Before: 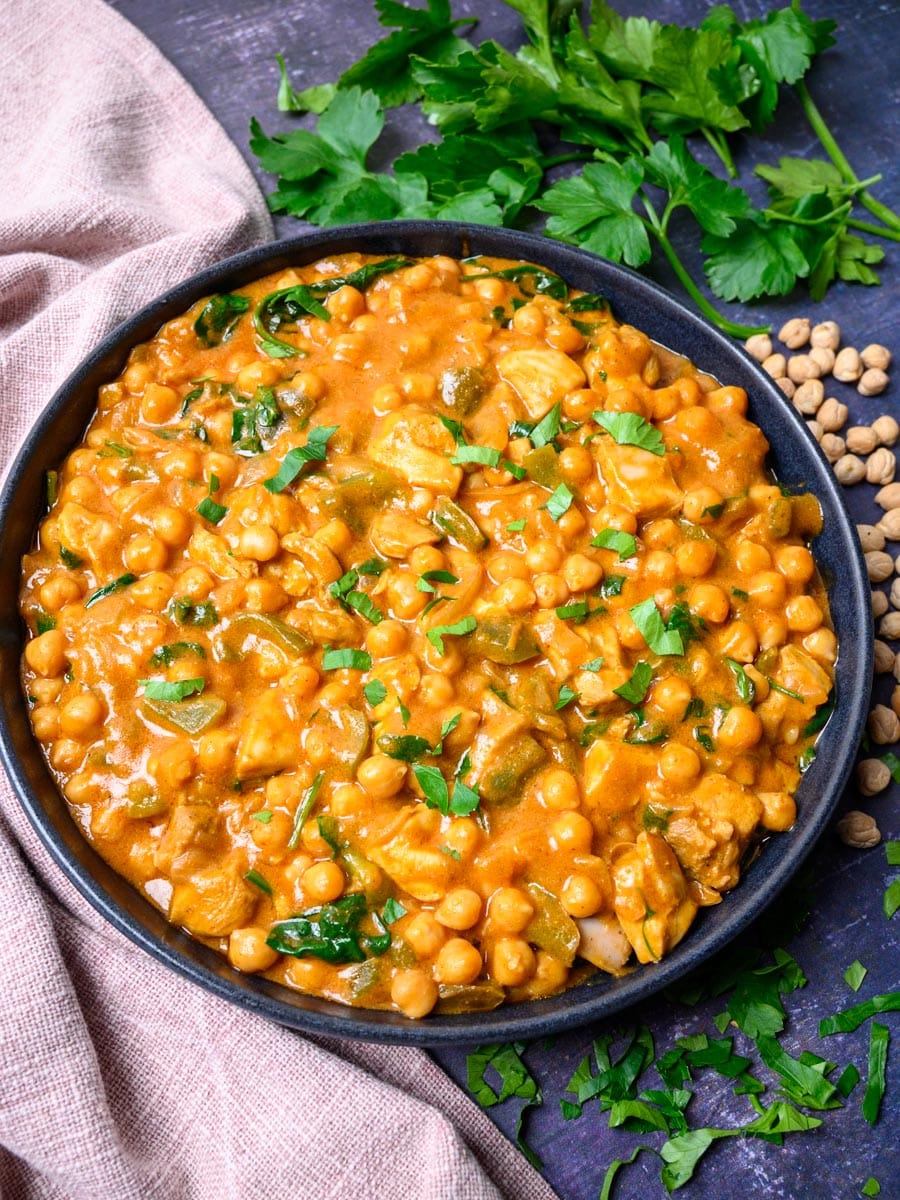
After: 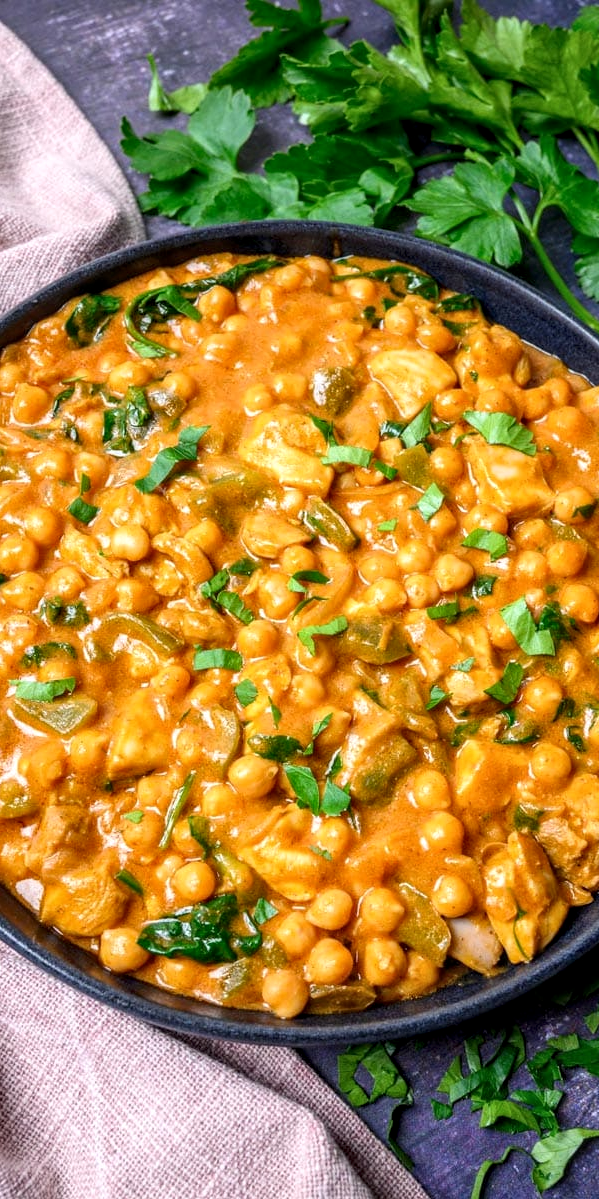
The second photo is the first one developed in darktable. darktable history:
local contrast: detail 130%
crop and rotate: left 14.385%, right 18.948%
